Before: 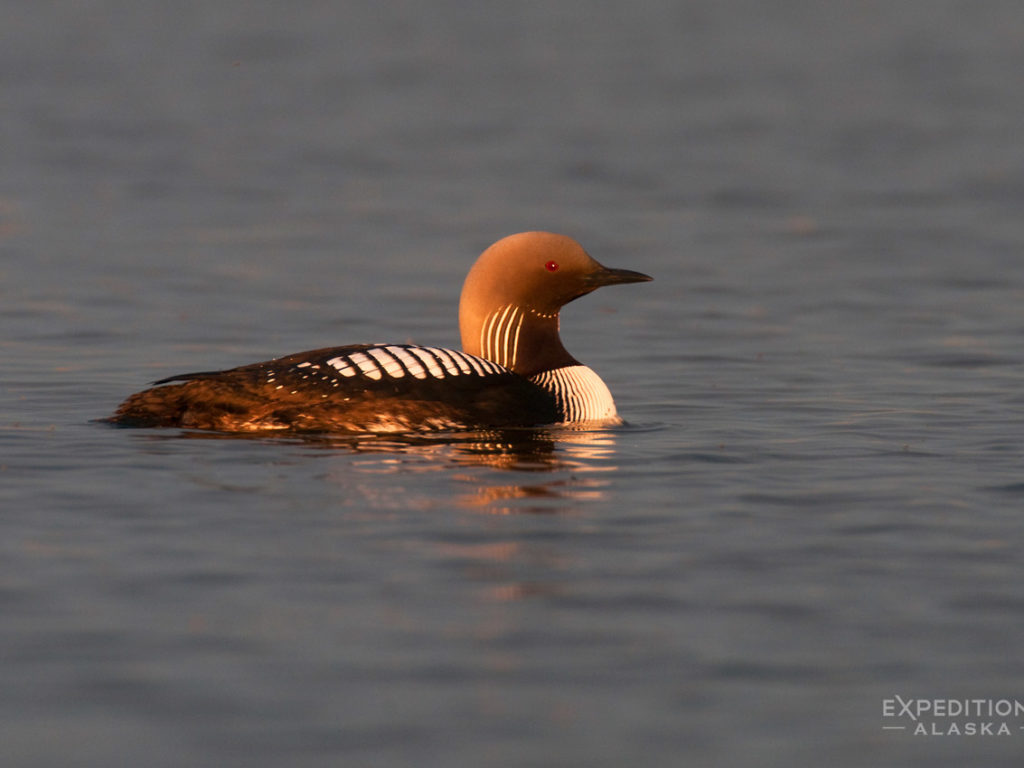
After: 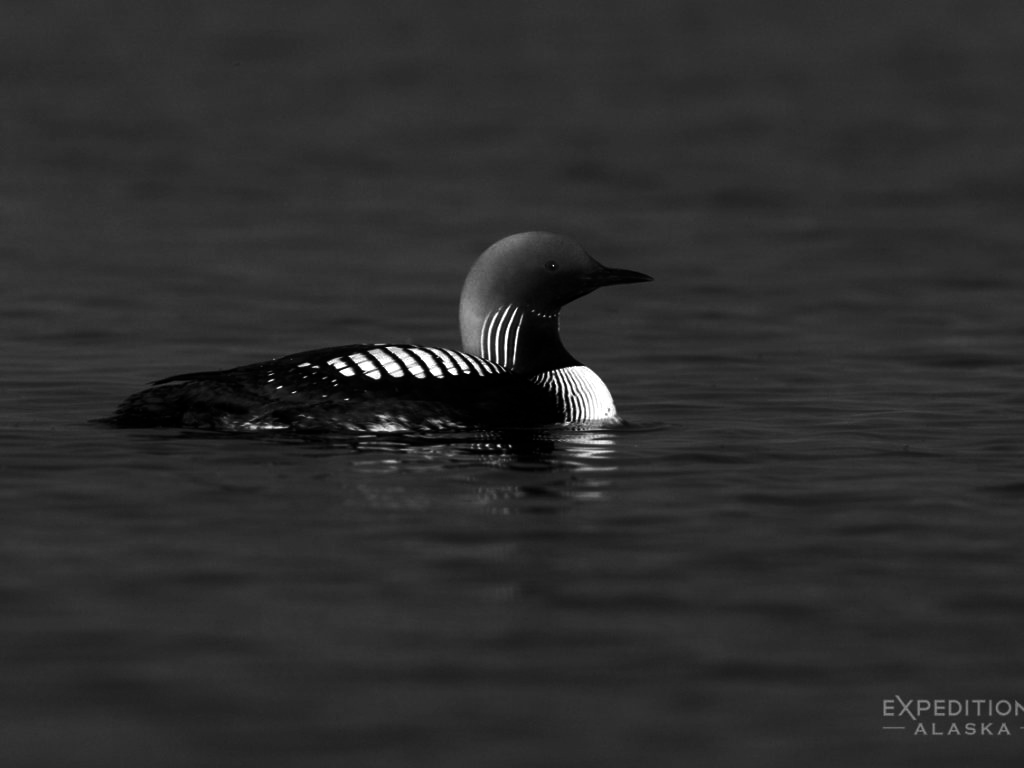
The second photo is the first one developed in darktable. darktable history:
color balance rgb: linear chroma grading › shadows 10%, linear chroma grading › highlights 10%, linear chroma grading › global chroma 15%, linear chroma grading › mid-tones 15%, perceptual saturation grading › global saturation 40%, perceptual saturation grading › highlights -25%, perceptual saturation grading › mid-tones 35%, perceptual saturation grading › shadows 35%, perceptual brilliance grading › global brilliance 11.29%, global vibrance 11.29%
white balance: red 1.042, blue 1.17
contrast brightness saturation: contrast -0.03, brightness -0.59, saturation -1
